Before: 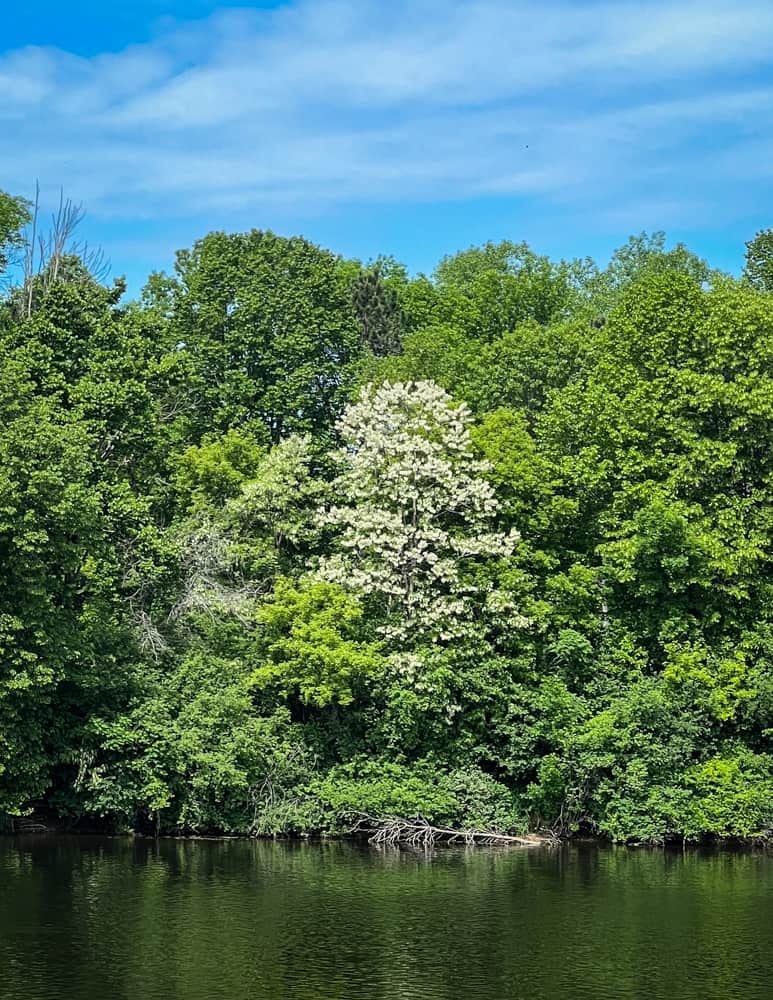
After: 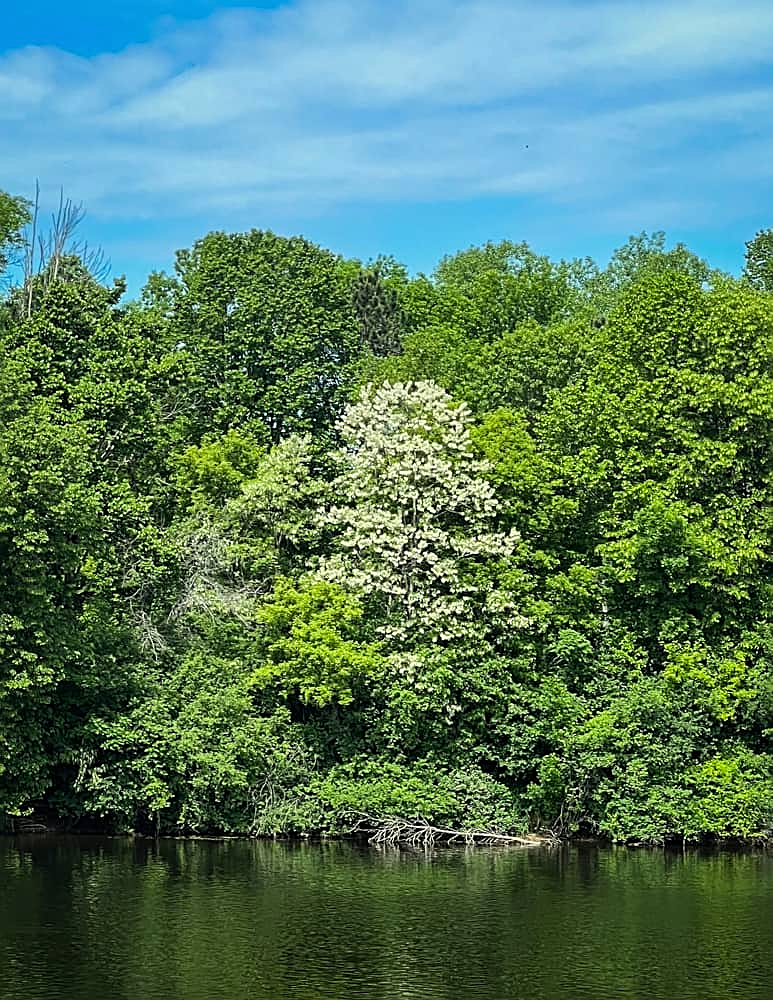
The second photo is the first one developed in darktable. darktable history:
color correction: highlights a* -4.28, highlights b* 6.53
sharpen: on, module defaults
